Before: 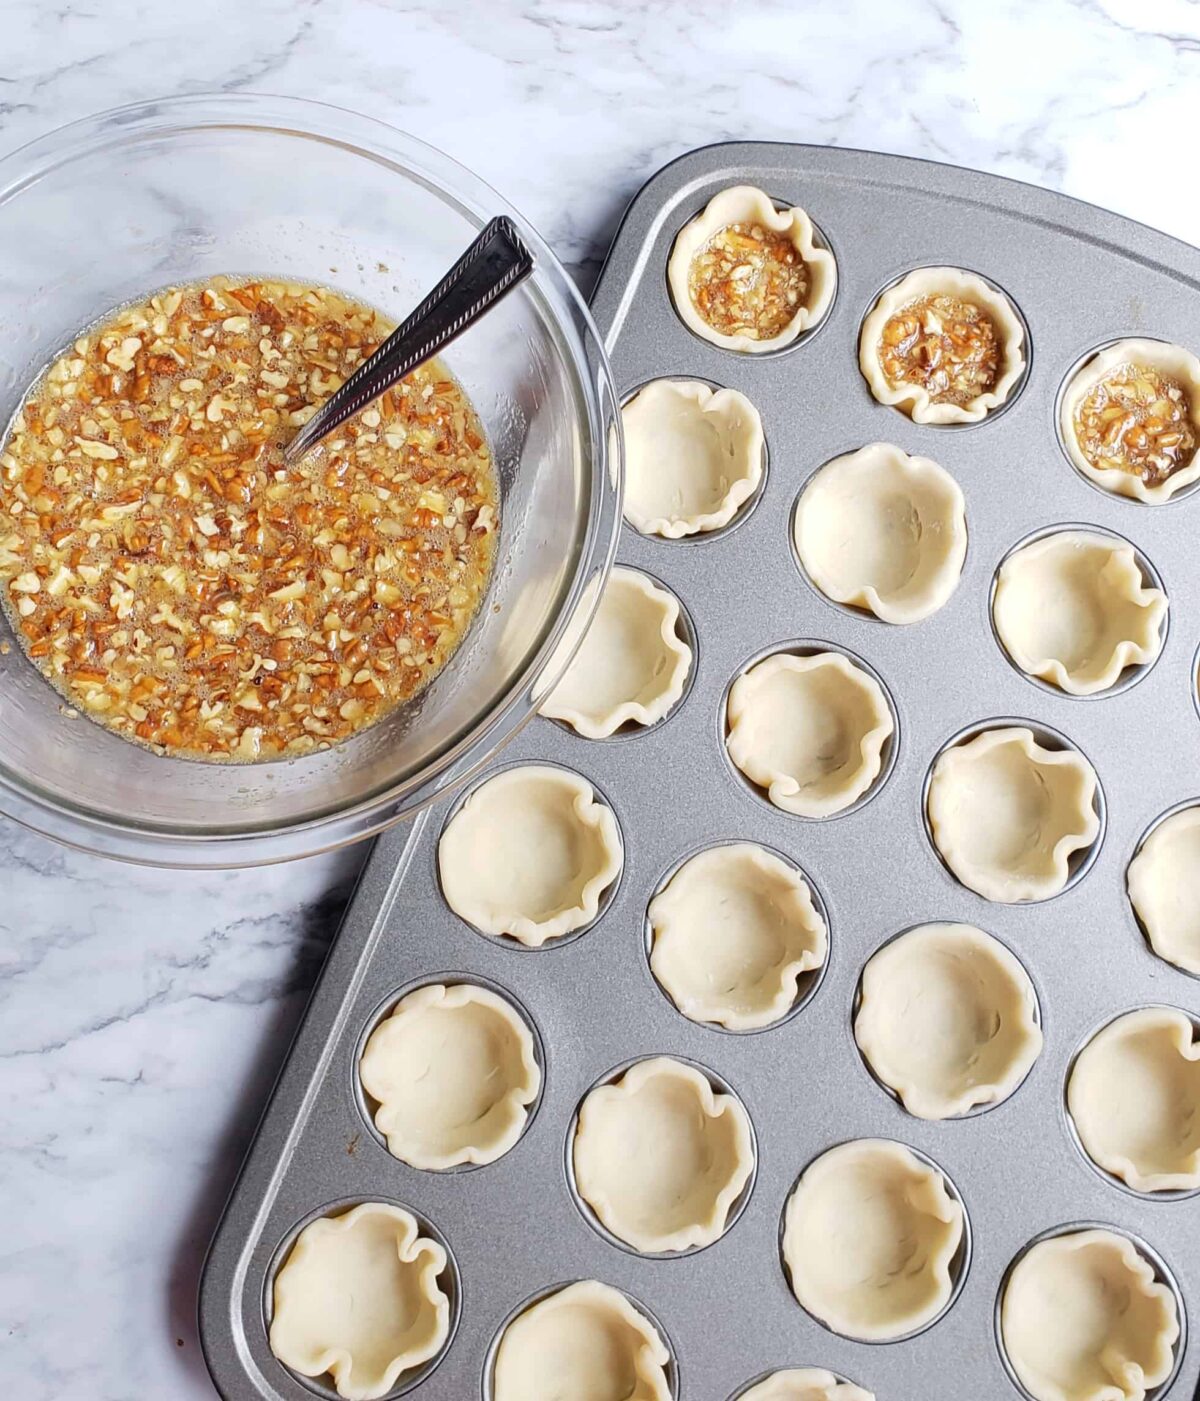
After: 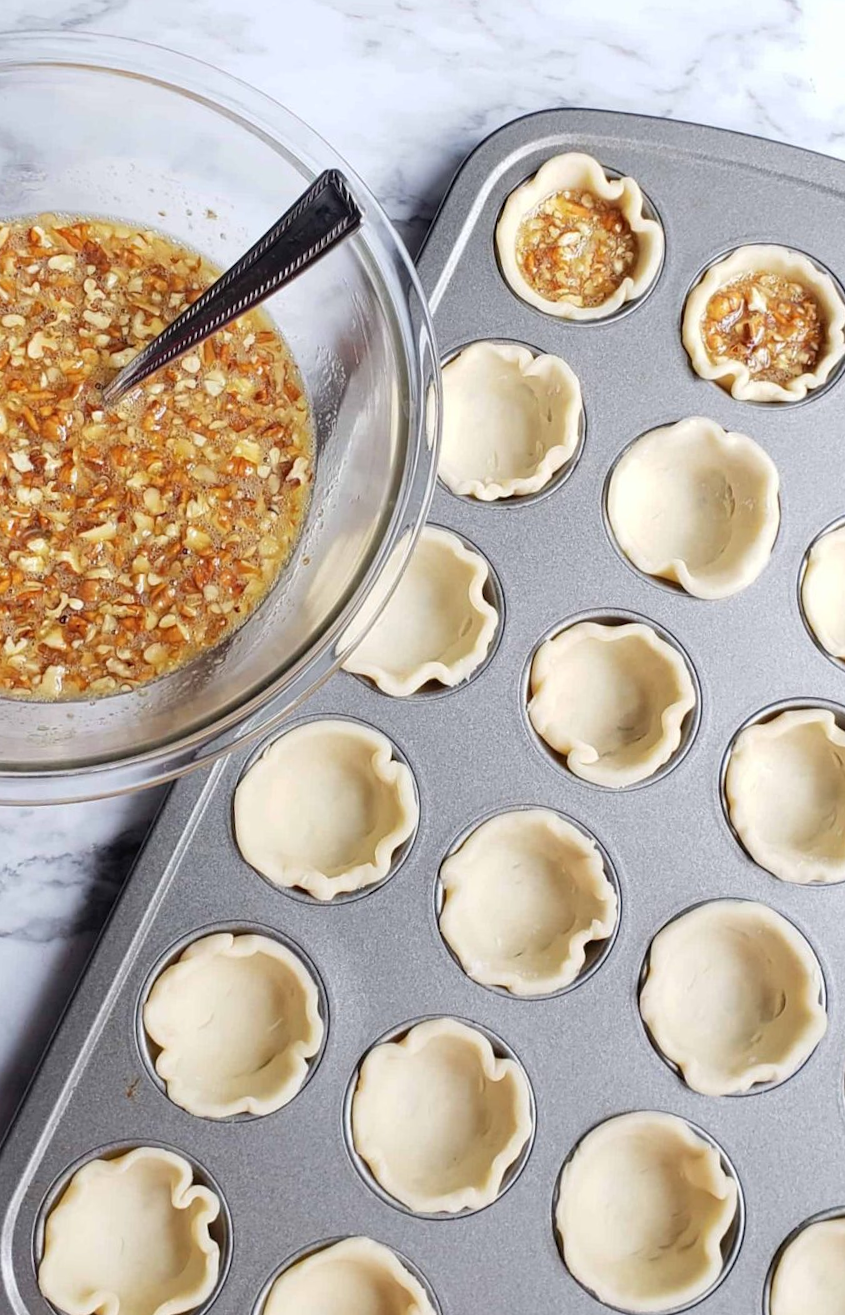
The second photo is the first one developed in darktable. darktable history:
crop and rotate: angle -3.21°, left 14.214%, top 0.045%, right 10.822%, bottom 0.086%
